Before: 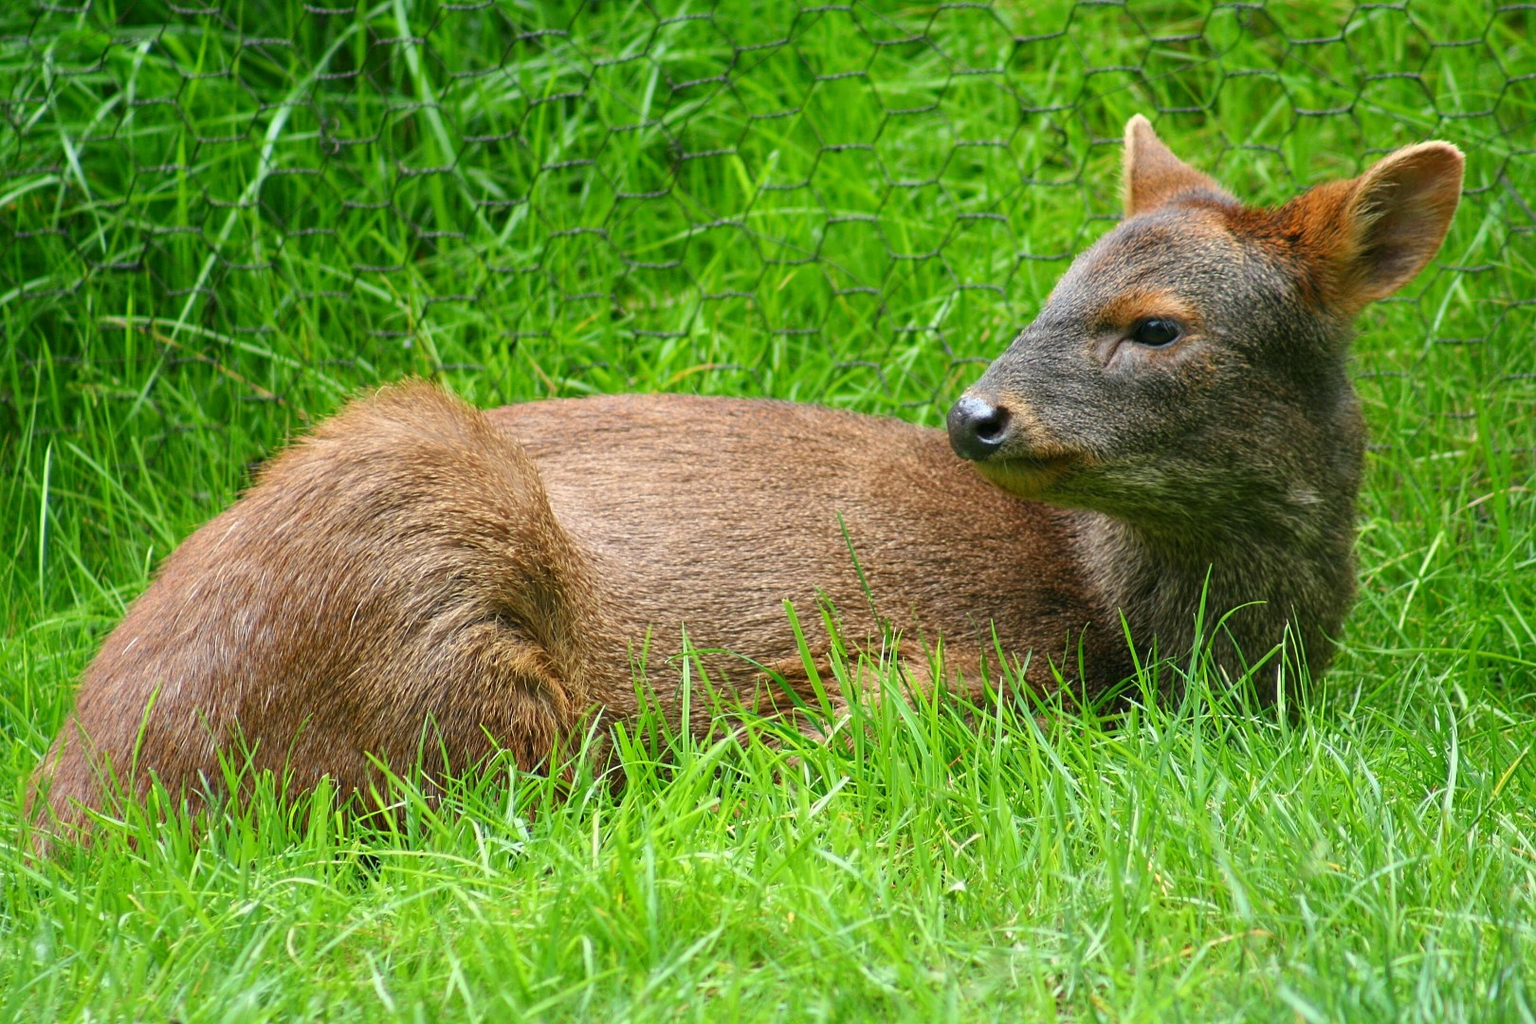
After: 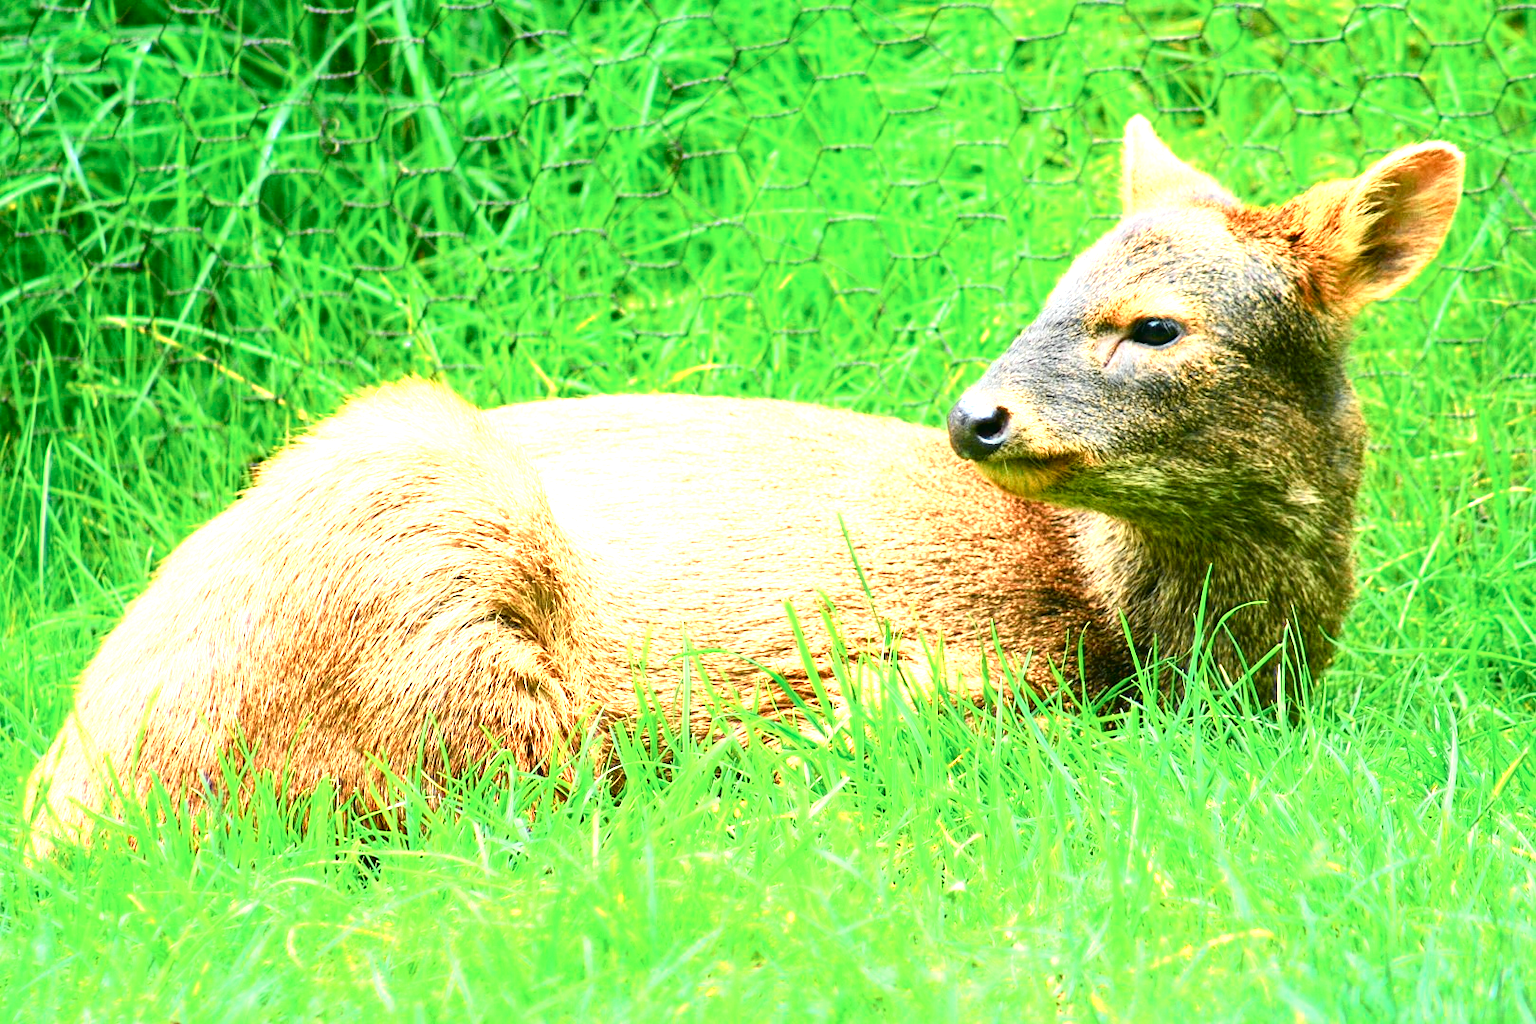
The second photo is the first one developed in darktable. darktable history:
color zones: curves: ch0 [(0.018, 0.548) (0.197, 0.654) (0.425, 0.447) (0.605, 0.658) (0.732, 0.579)]; ch1 [(0.105, 0.531) (0.224, 0.531) (0.386, 0.39) (0.618, 0.456) (0.732, 0.456) (0.956, 0.421)]; ch2 [(0.039, 0.583) (0.215, 0.465) (0.399, 0.544) (0.465, 0.548) (0.614, 0.447) (0.724, 0.43) (0.882, 0.623) (0.956, 0.632)]
tone curve: curves: ch0 [(0, 0.021) (0.148, 0.076) (0.232, 0.191) (0.398, 0.423) (0.572, 0.672) (0.705, 0.812) (0.877, 0.931) (0.99, 0.987)]; ch1 [(0, 0) (0.377, 0.325) (0.493, 0.486) (0.508, 0.502) (0.515, 0.514) (0.554, 0.586) (0.623, 0.658) (0.701, 0.704) (0.778, 0.751) (1, 1)]; ch2 [(0, 0) (0.431, 0.398) (0.485, 0.486) (0.495, 0.498) (0.511, 0.507) (0.58, 0.66) (0.679, 0.757) (0.749, 0.829) (1, 0.991)], color space Lab, independent channels, preserve colors none
exposure: exposure 1.212 EV, compensate highlight preservation false
